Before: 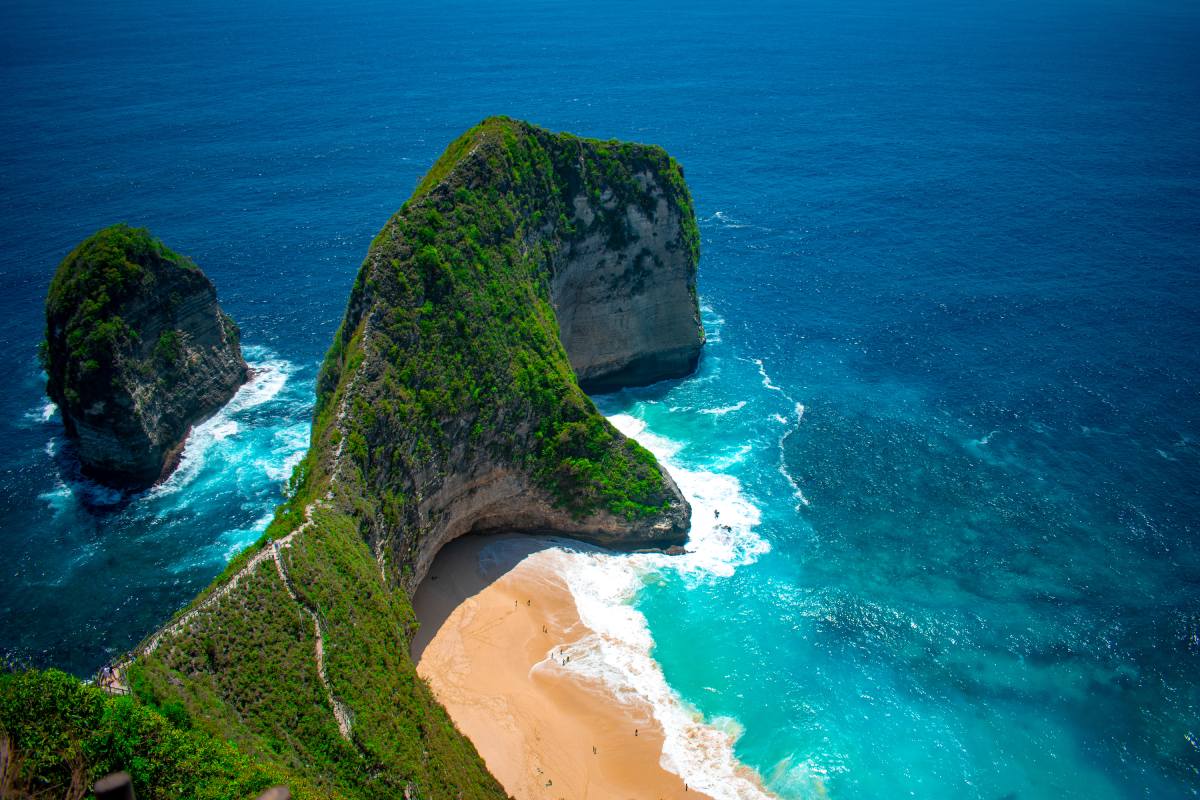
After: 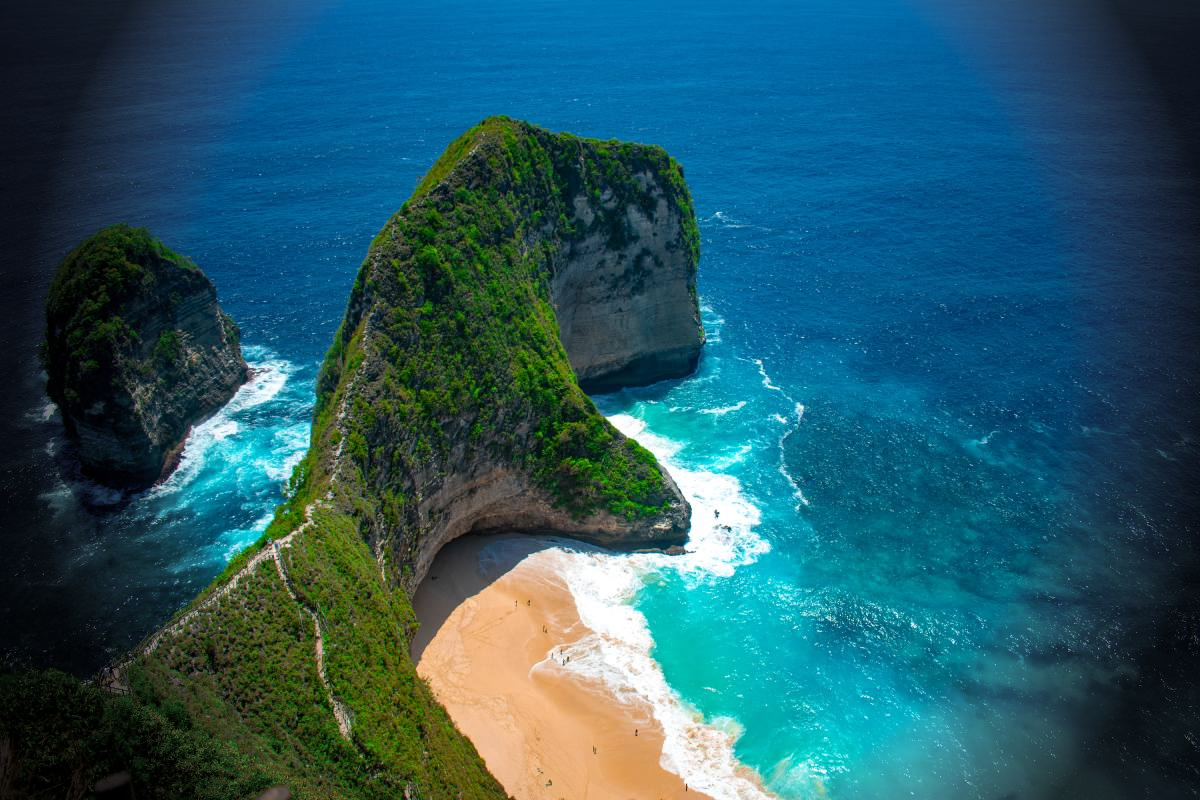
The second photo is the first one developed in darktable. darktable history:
vignetting: fall-off start 76.42%, fall-off radius 27.36%, brightness -0.872, center (0.037, -0.09), width/height ratio 0.971
